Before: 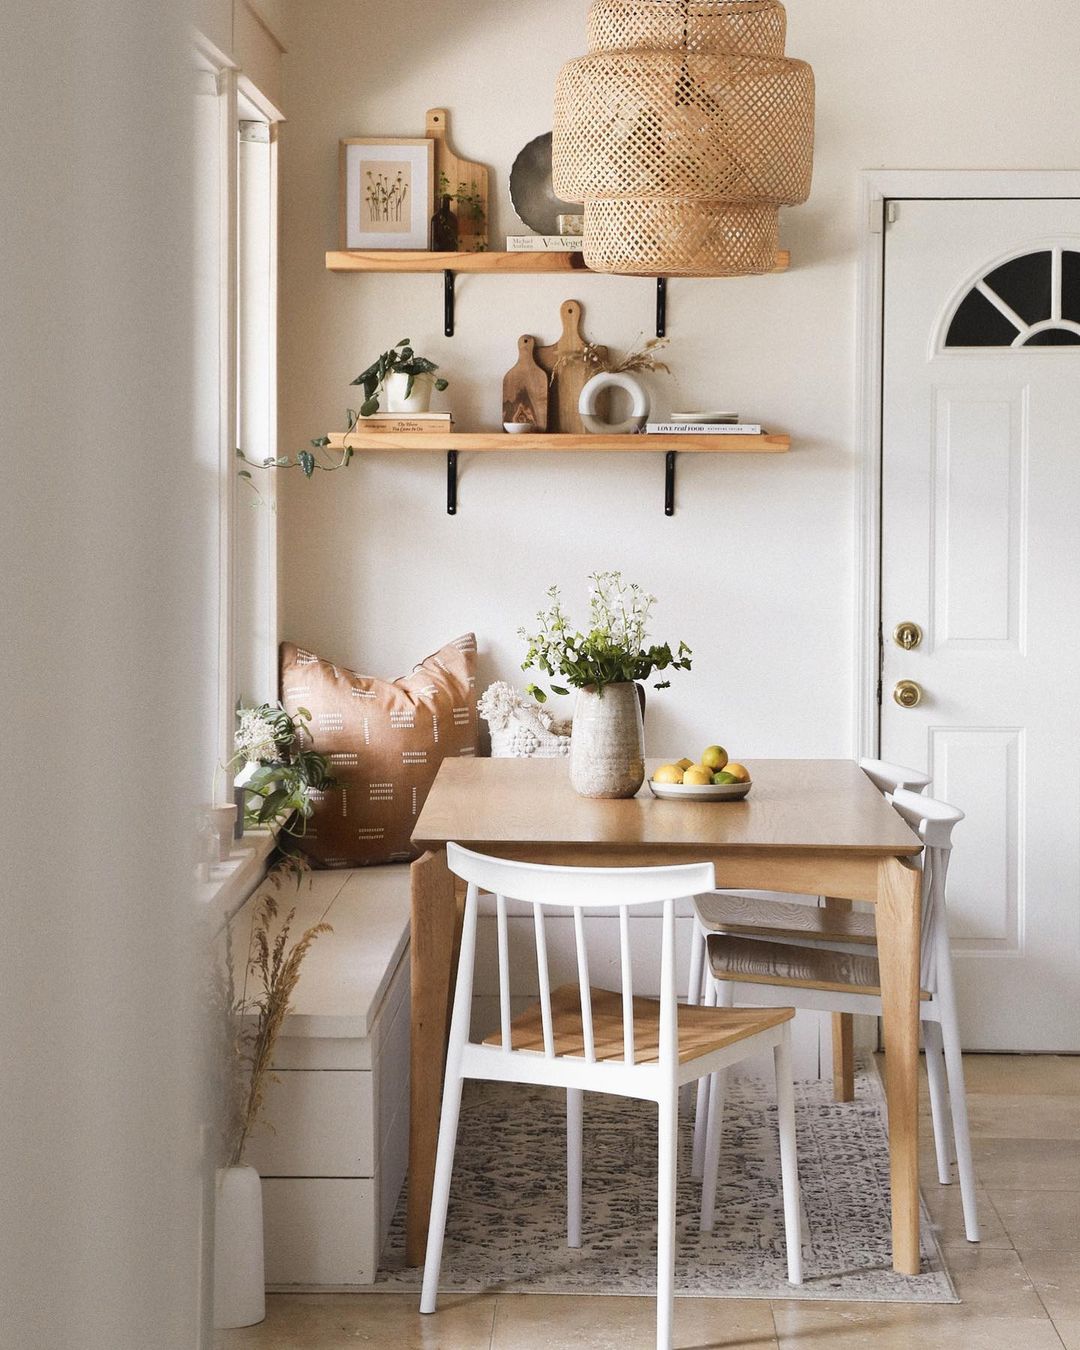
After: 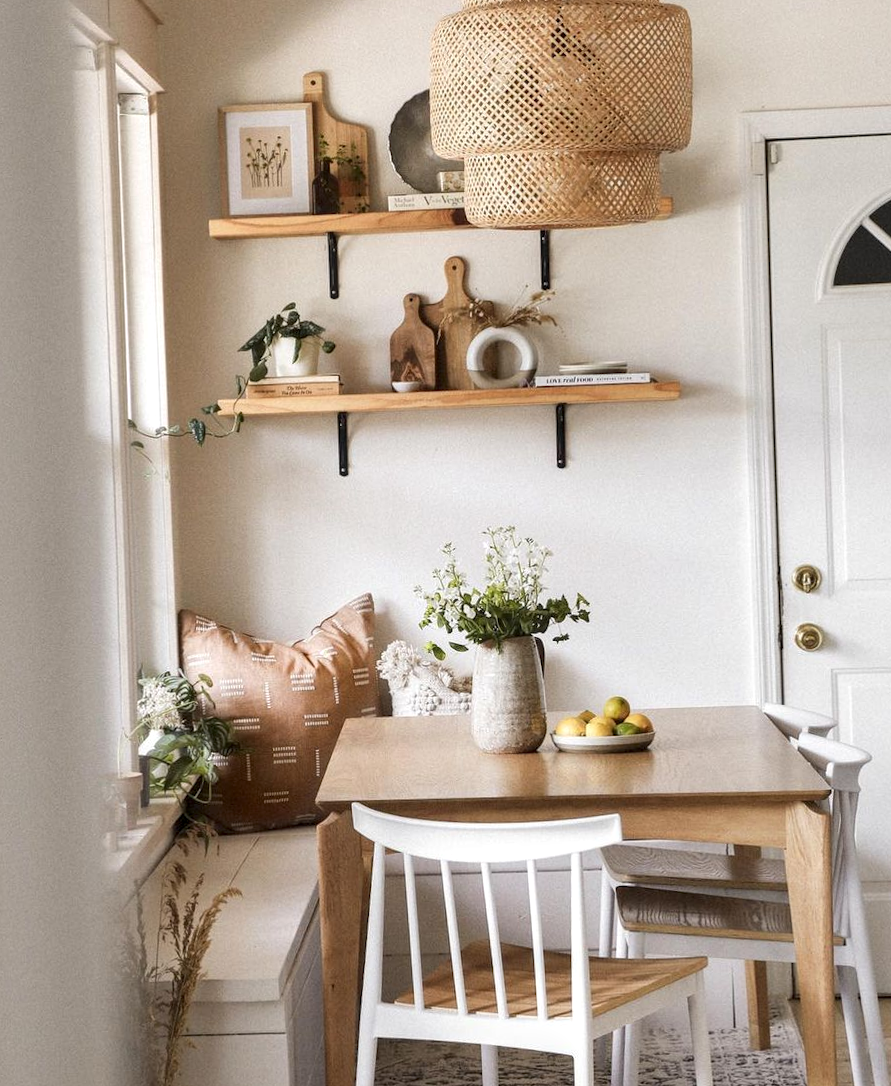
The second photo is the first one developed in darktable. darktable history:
crop and rotate: left 10.77%, top 5.1%, right 10.41%, bottom 16.76%
rotate and perspective: rotation -2.22°, lens shift (horizontal) -0.022, automatic cropping off
local contrast: detail 130%
